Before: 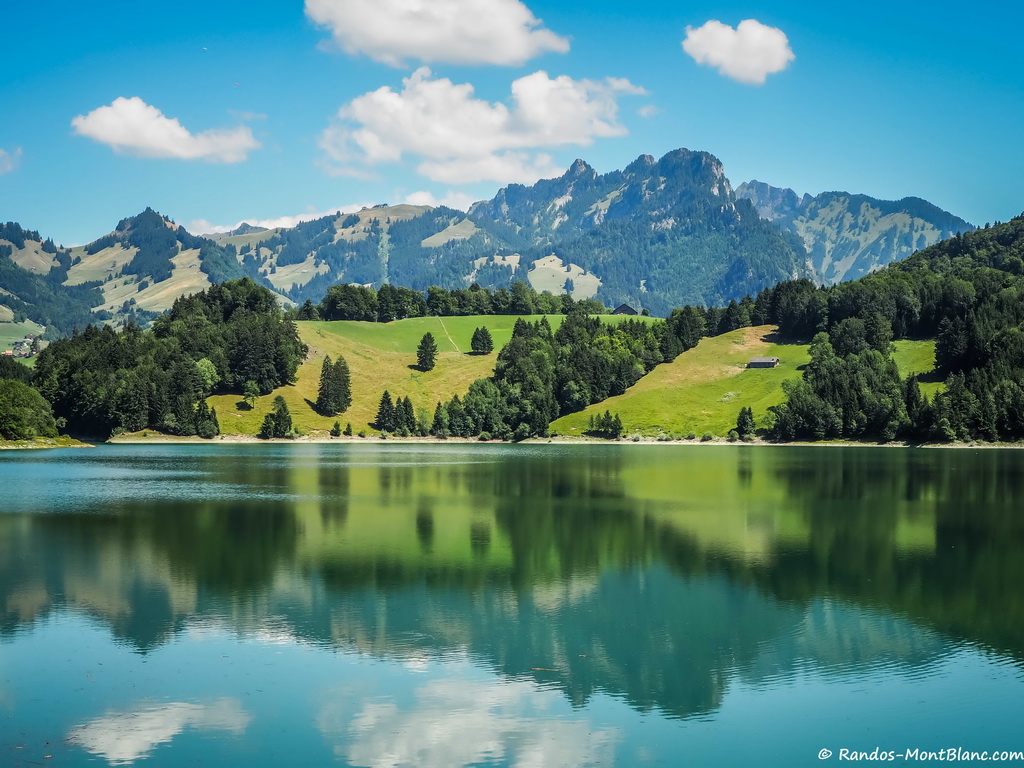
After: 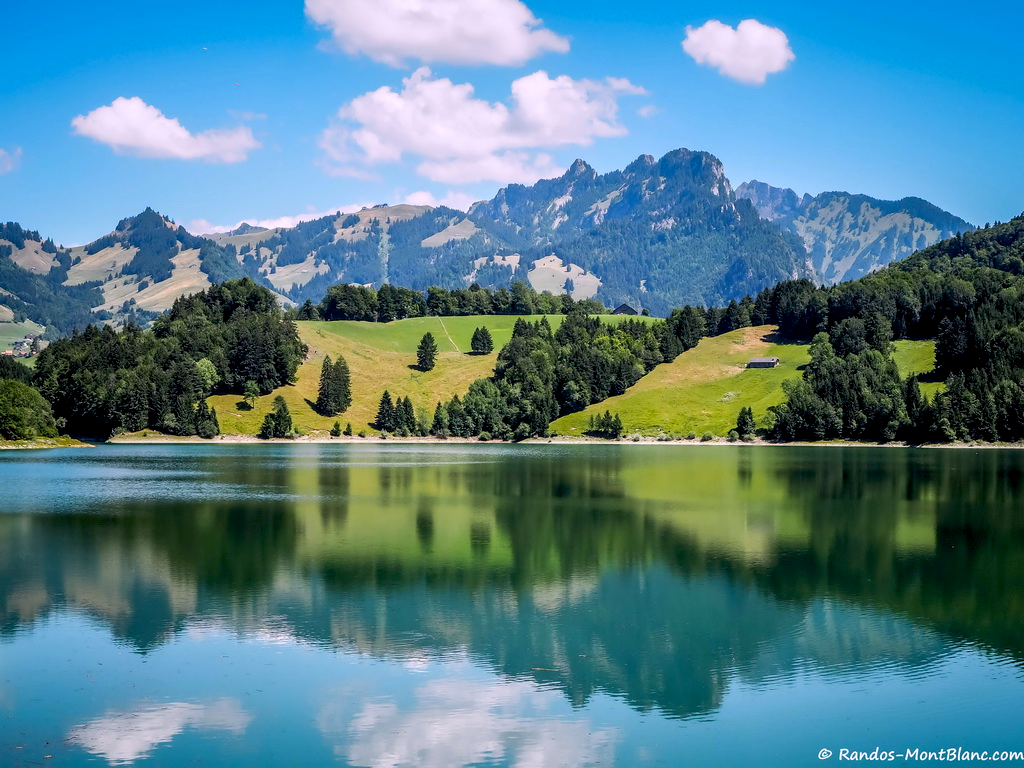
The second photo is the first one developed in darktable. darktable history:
exposure: black level correction 0.011, compensate highlight preservation false
color balance: on, module defaults
white balance: red 1.066, blue 1.119
